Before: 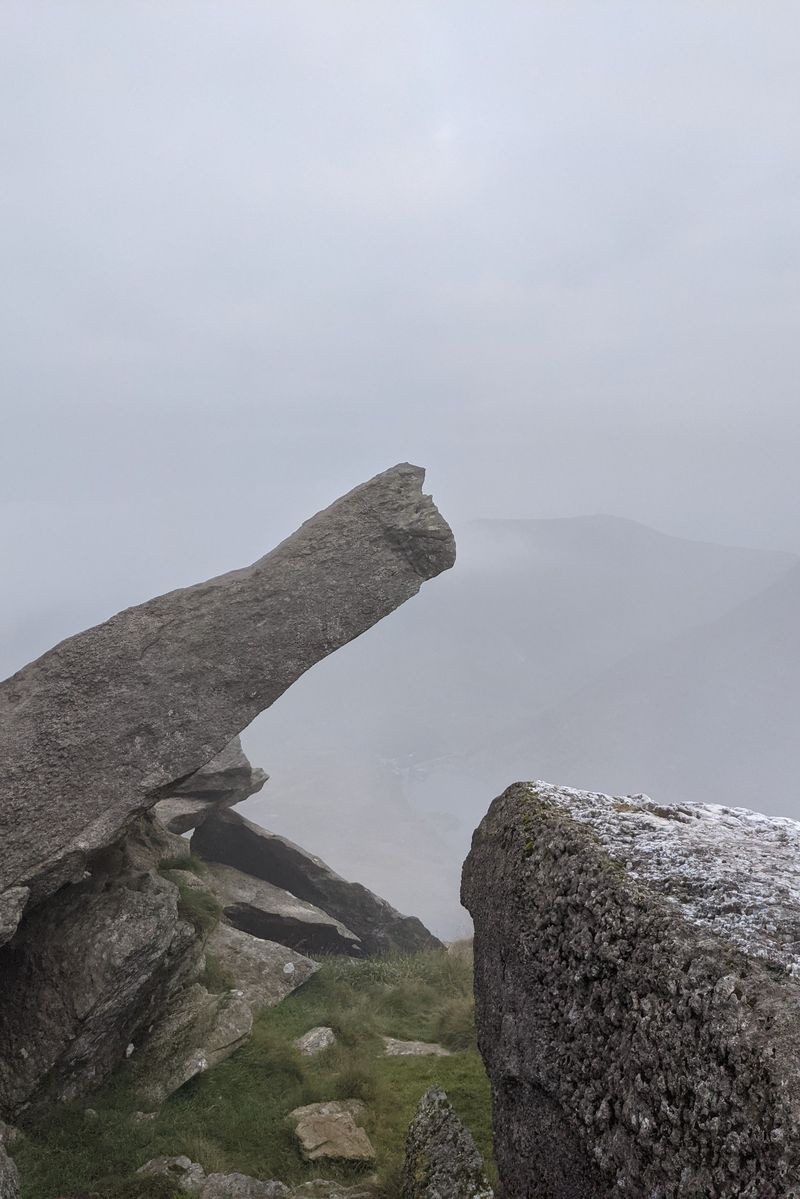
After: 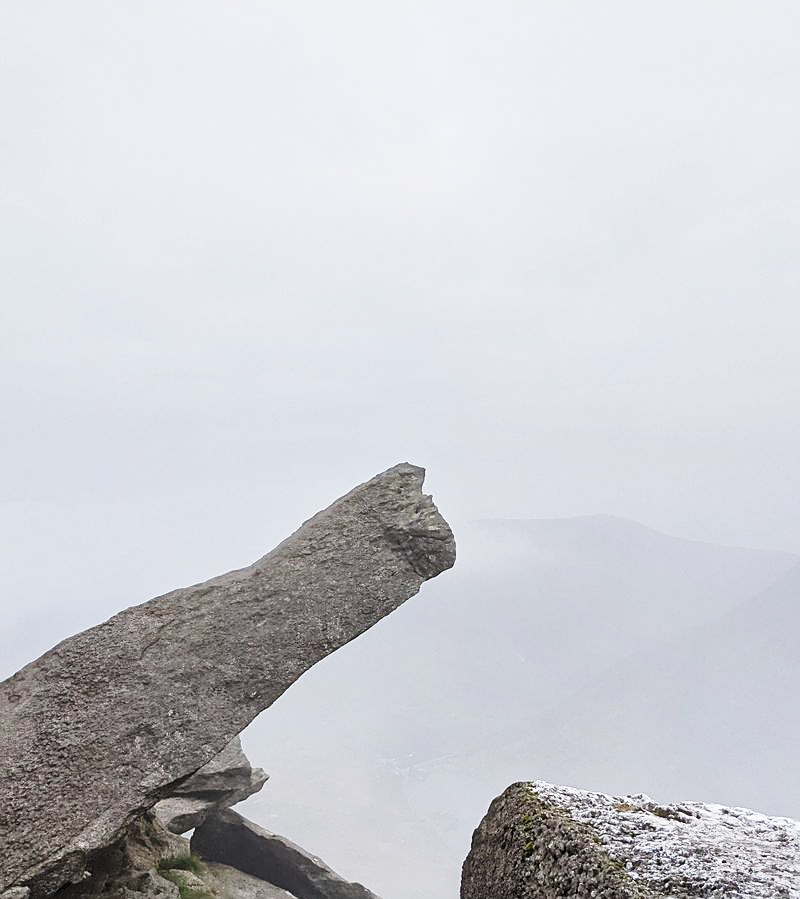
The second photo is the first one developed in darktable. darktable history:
exposure: black level correction 0.001, exposure -0.203 EV, compensate exposure bias true, compensate highlight preservation false
base curve: curves: ch0 [(0, 0) (0.032, 0.037) (0.105, 0.228) (0.435, 0.76) (0.856, 0.983) (1, 1)], preserve colors none
tone equalizer: on, module defaults
crop: bottom 24.988%
shadows and highlights: shadows 29.76, highlights -30.49, low approximation 0.01, soften with gaussian
sharpen: on, module defaults
